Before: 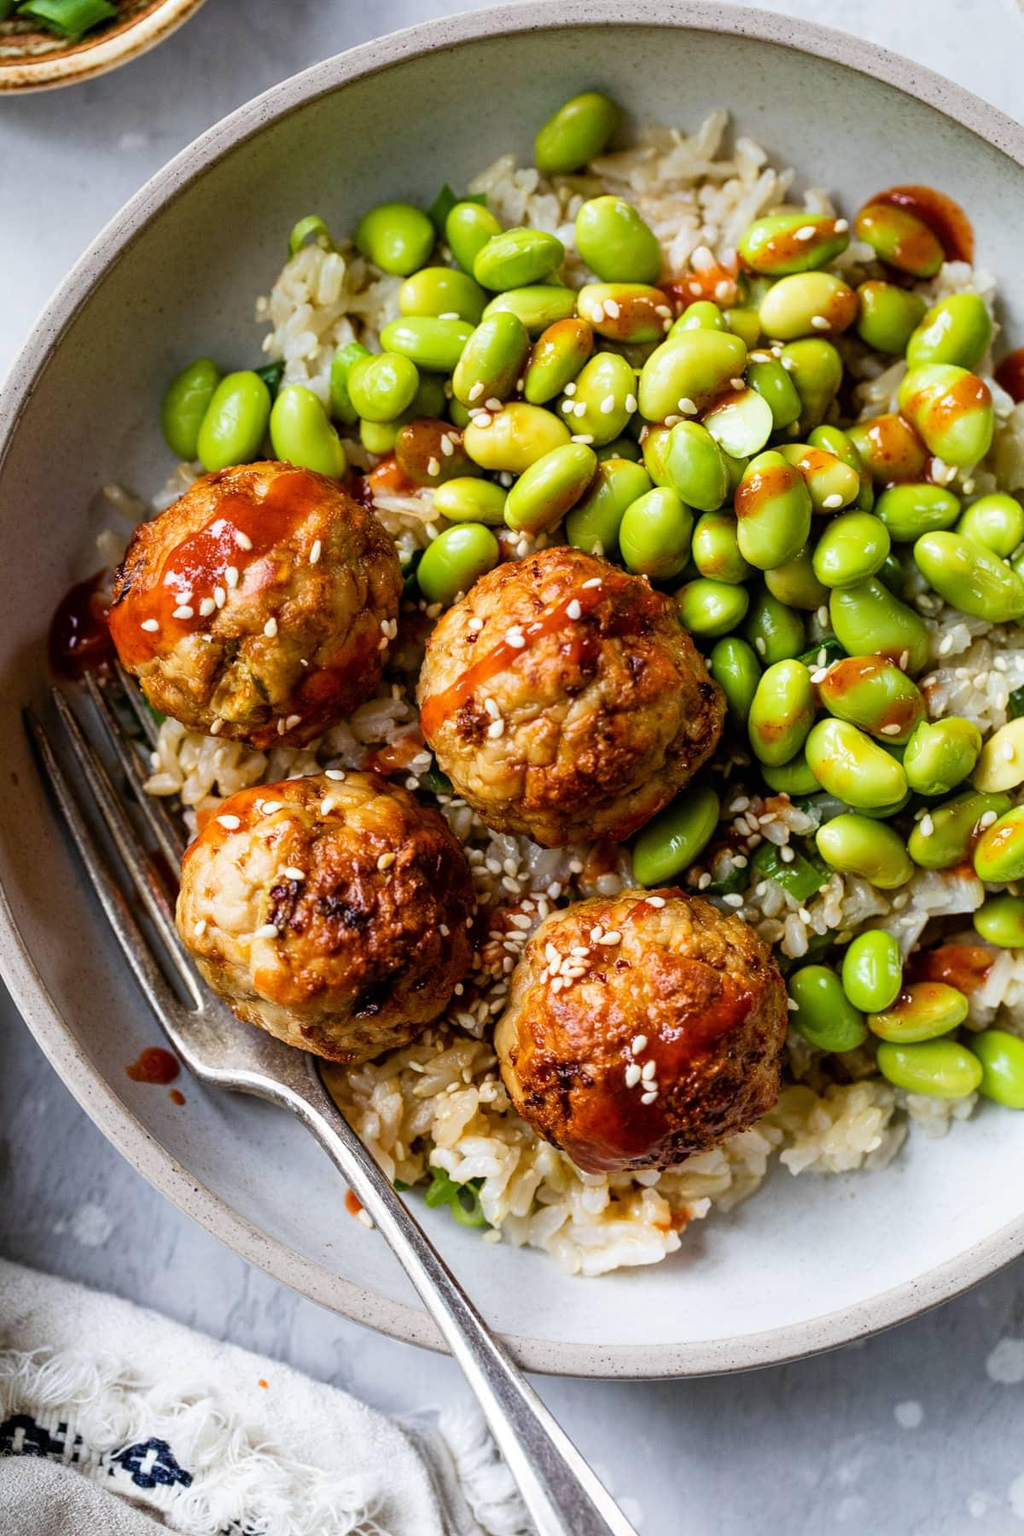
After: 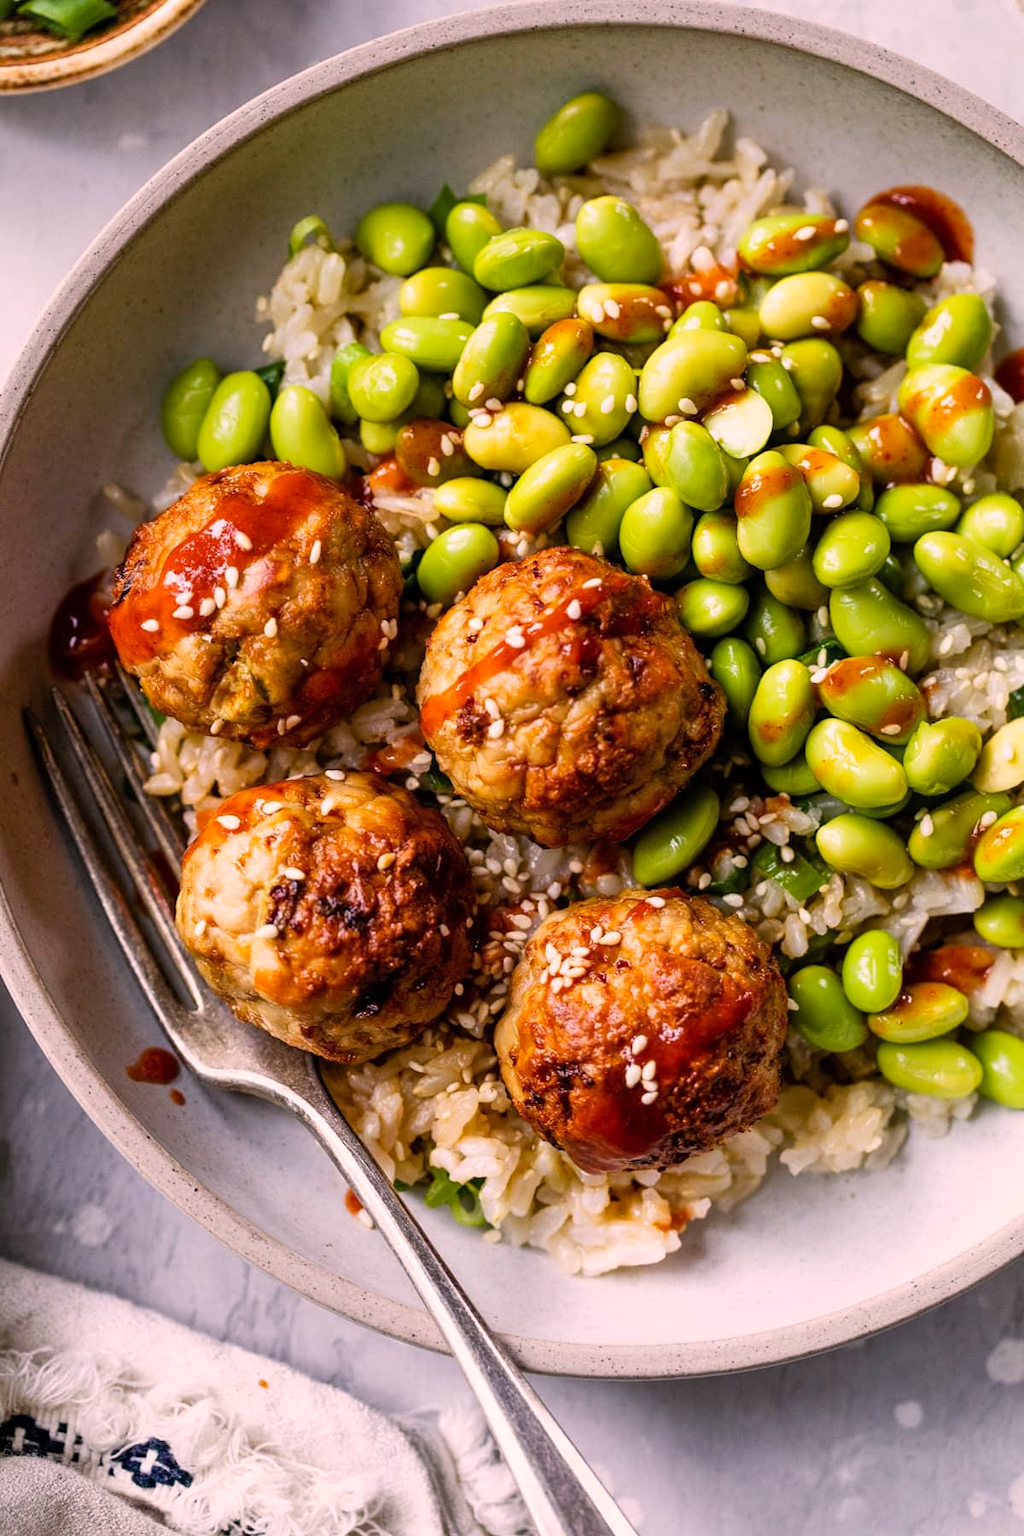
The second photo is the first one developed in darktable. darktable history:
shadows and highlights: shadows 31.69, highlights -32.92, shadows color adjustment 99.15%, highlights color adjustment 0.132%, soften with gaussian
color correction: highlights a* 12.61, highlights b* 5.42
